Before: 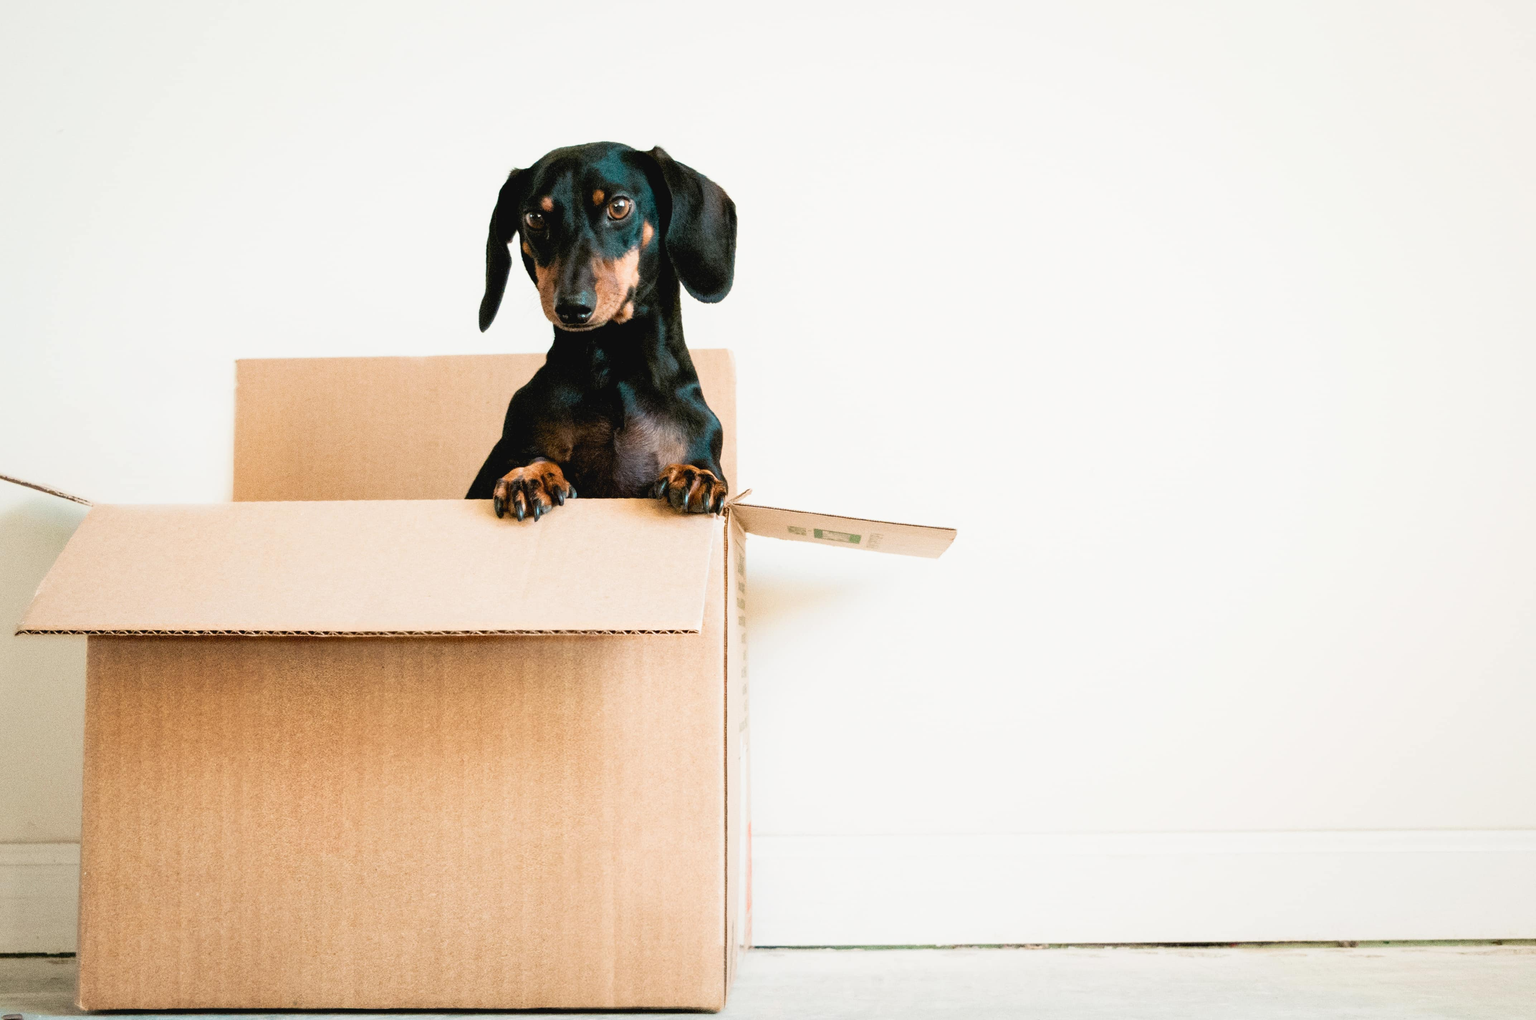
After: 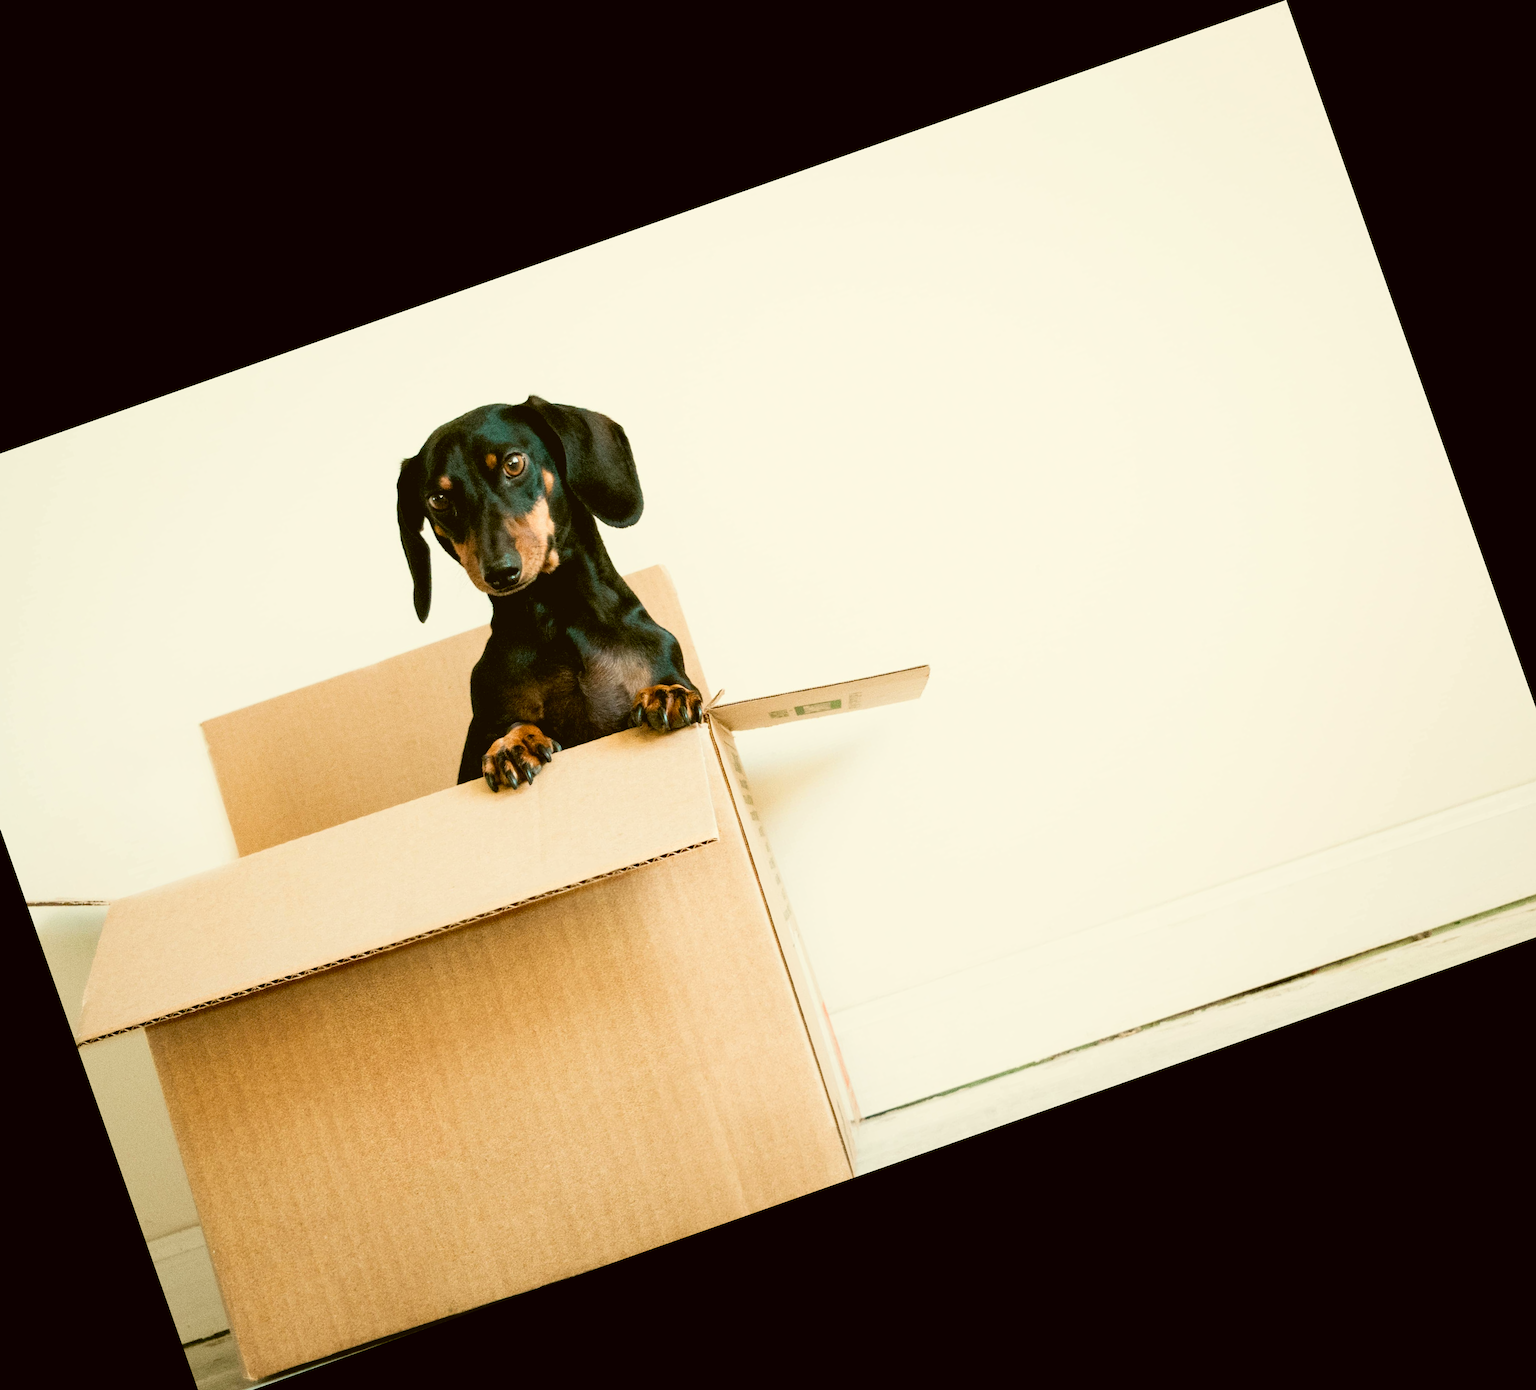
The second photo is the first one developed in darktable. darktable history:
color correction: highlights a* -1.43, highlights b* 10.12, shadows a* 0.395, shadows b* 19.35
rotate and perspective: rotation 1.57°, crop left 0.018, crop right 0.982, crop top 0.039, crop bottom 0.961
crop and rotate: angle 19.43°, left 6.812%, right 4.125%, bottom 1.087%
